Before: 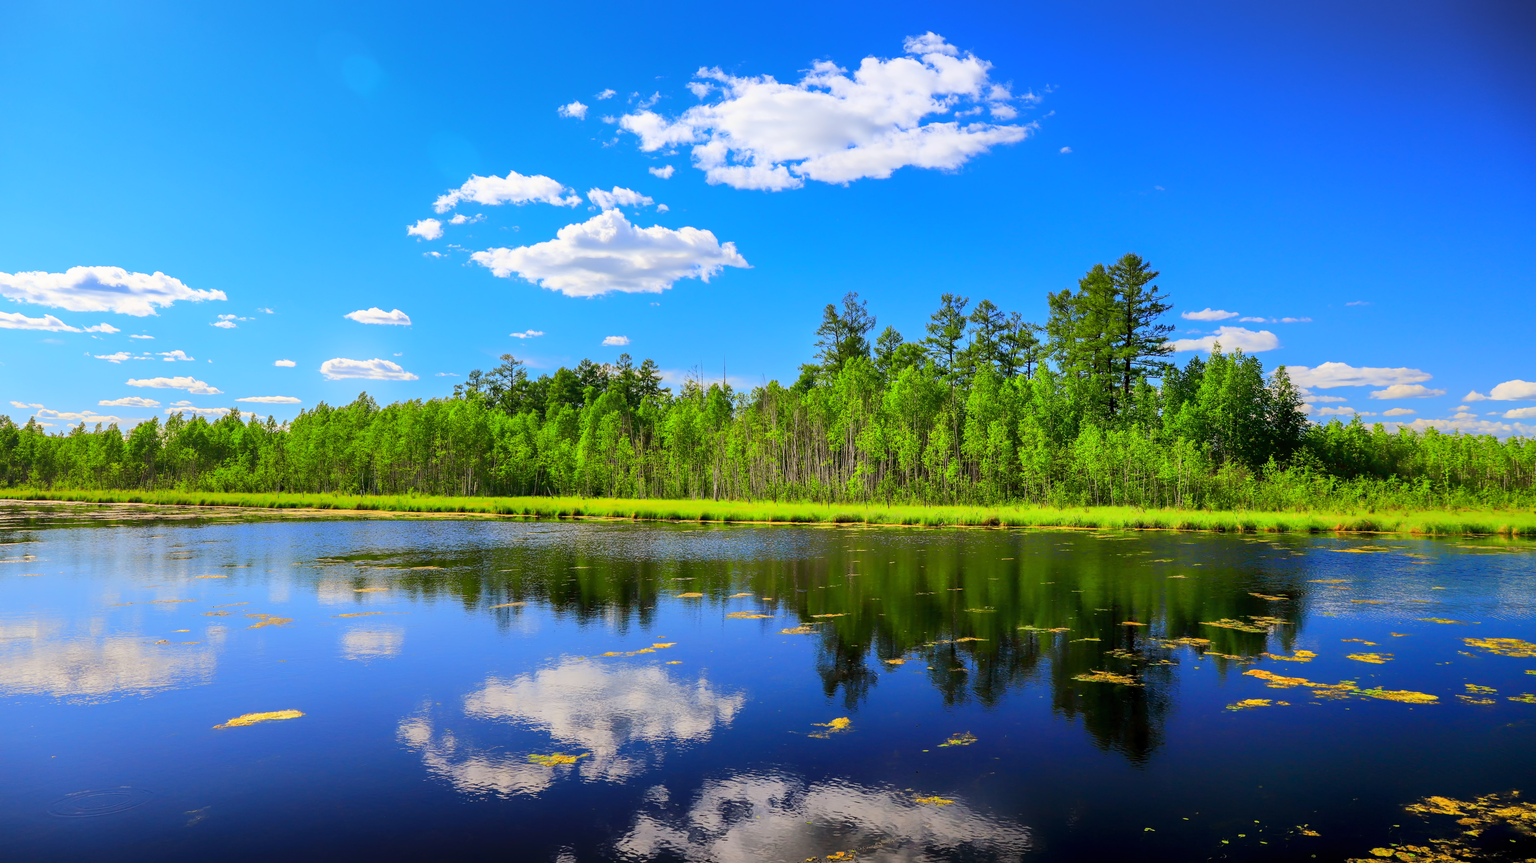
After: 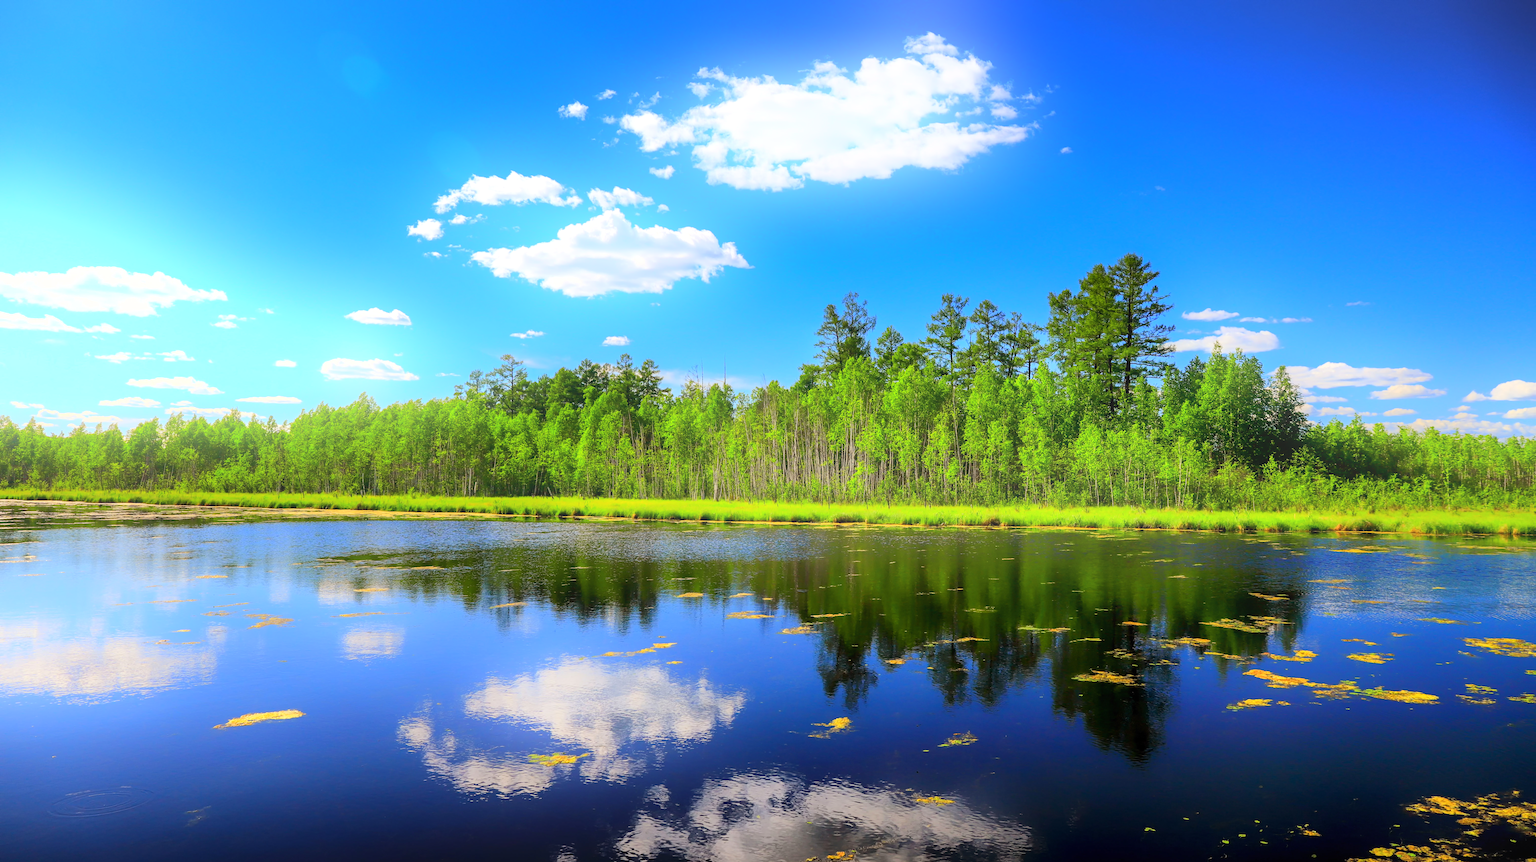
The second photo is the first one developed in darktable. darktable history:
bloom: size 38%, threshold 95%, strength 30%
exposure: exposure 0.2 EV, compensate highlight preservation false
